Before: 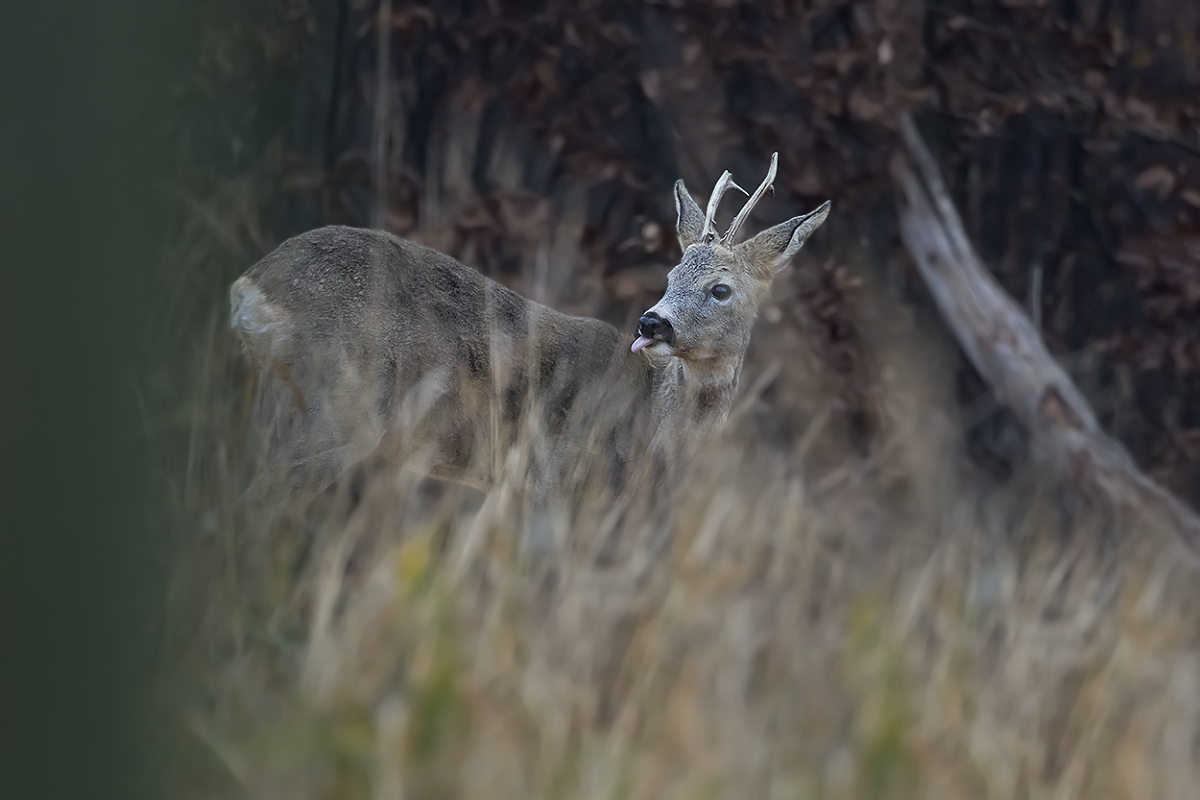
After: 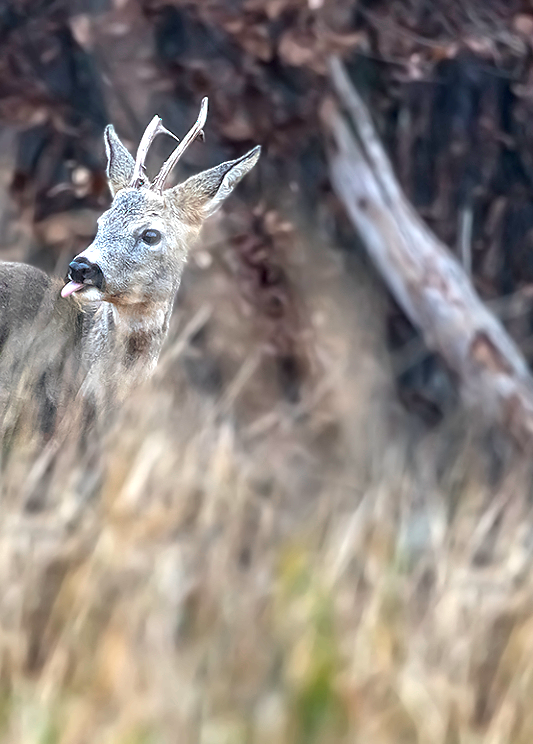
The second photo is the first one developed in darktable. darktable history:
local contrast: detail 130%
shadows and highlights: soften with gaussian
crop: left 47.572%, top 6.877%, right 7.998%
exposure: black level correction 0, exposure 1.41 EV, compensate highlight preservation false
